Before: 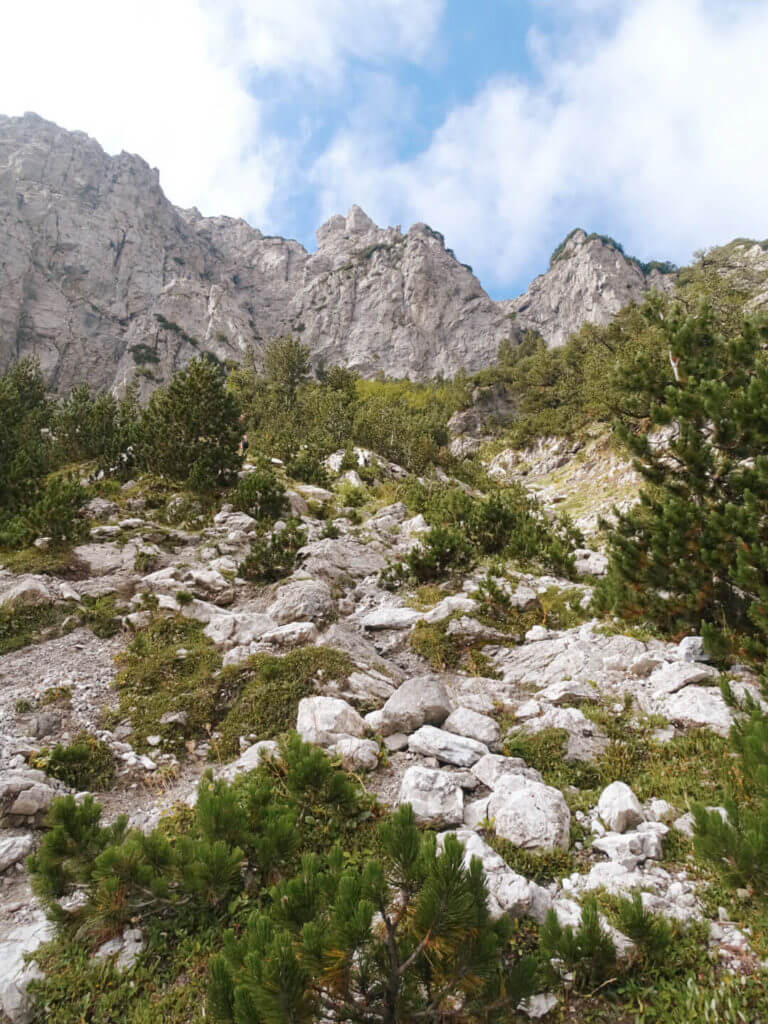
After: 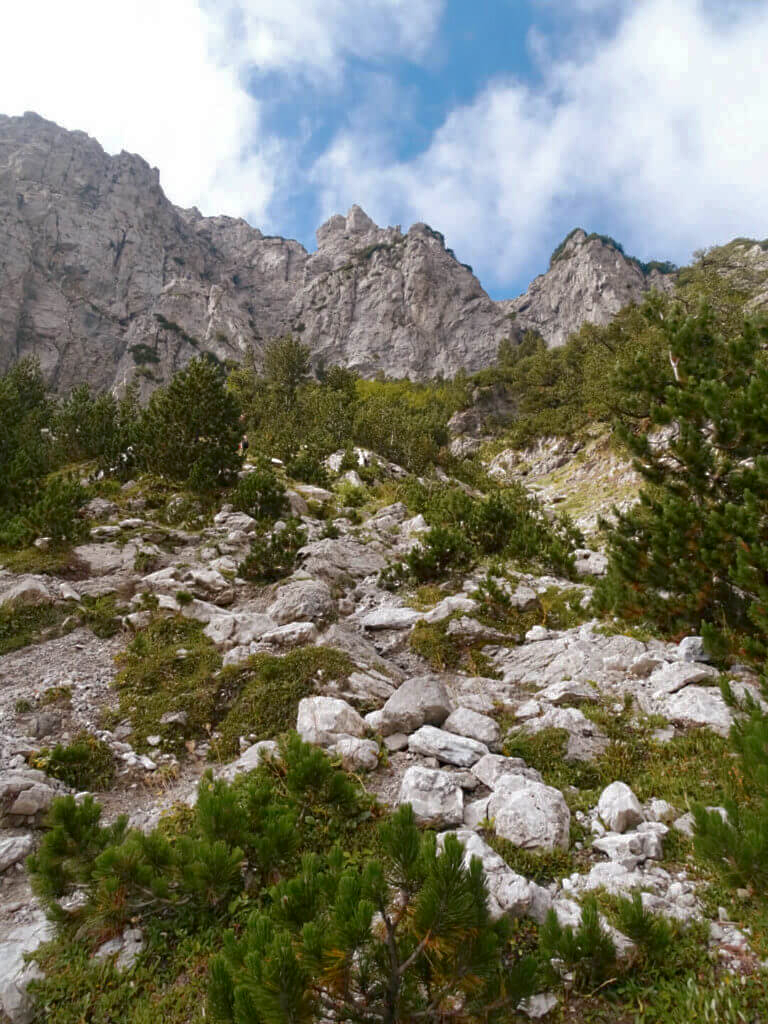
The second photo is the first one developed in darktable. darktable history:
sharpen: radius 5.284, amount 0.312, threshold 26.066
contrast brightness saturation: contrast 0.067, brightness -0.134, saturation 0.051
shadows and highlights: on, module defaults
base curve: curves: ch0 [(0, 0) (0.303, 0.277) (1, 1)], preserve colors none
